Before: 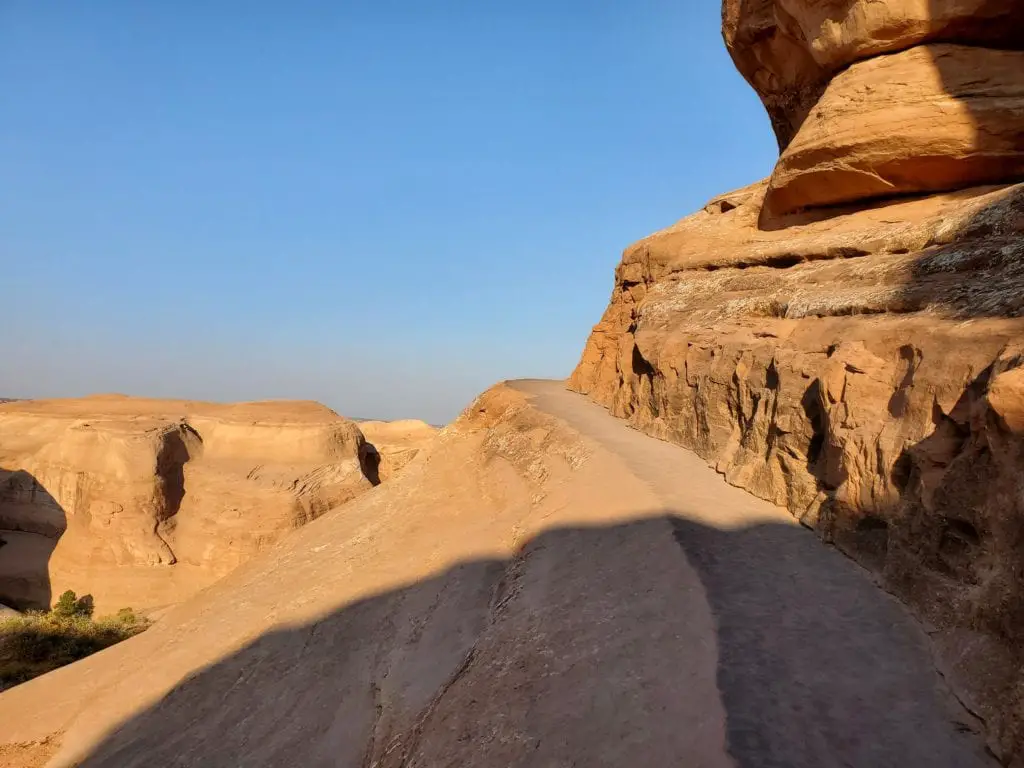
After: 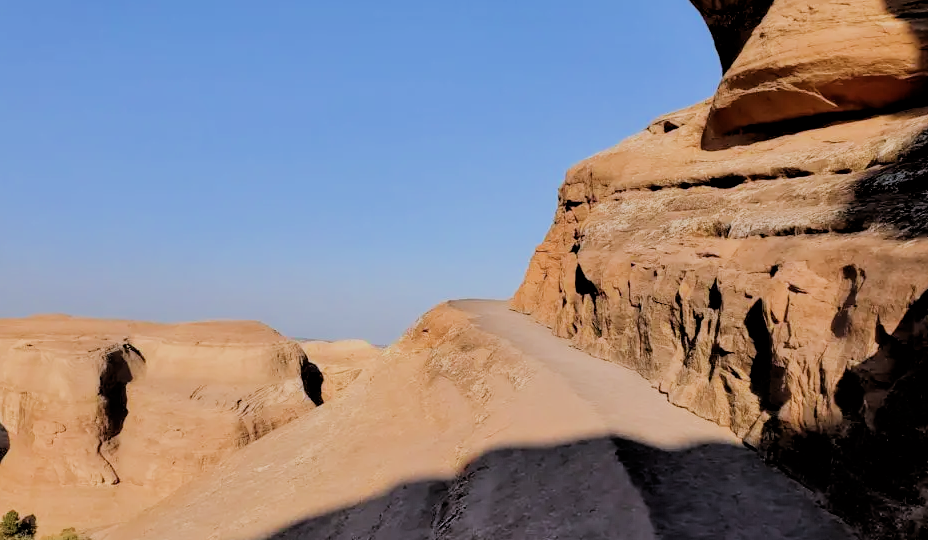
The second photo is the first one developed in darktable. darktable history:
crop: left 5.593%, top 10.434%, right 3.69%, bottom 19.142%
filmic rgb: black relative exposure -2.85 EV, white relative exposure 4.56 EV, threshold 5.98 EV, hardness 1.75, contrast 1.264, enable highlight reconstruction true
color calibration: gray › normalize channels true, illuminant as shot in camera, x 0.37, y 0.382, temperature 4315.43 K, gamut compression 0.012
